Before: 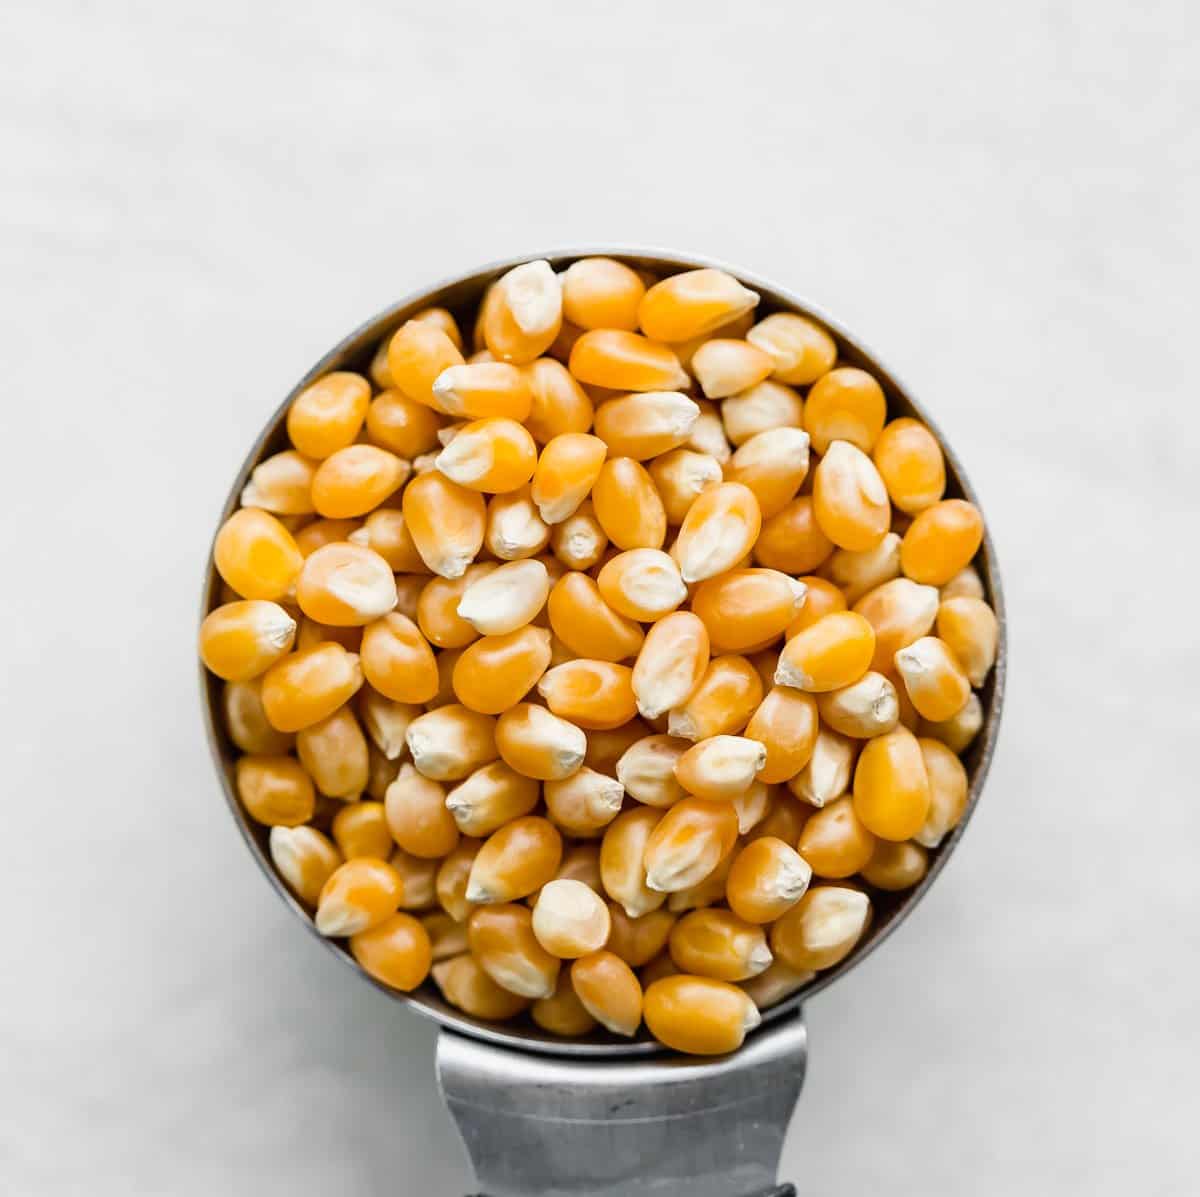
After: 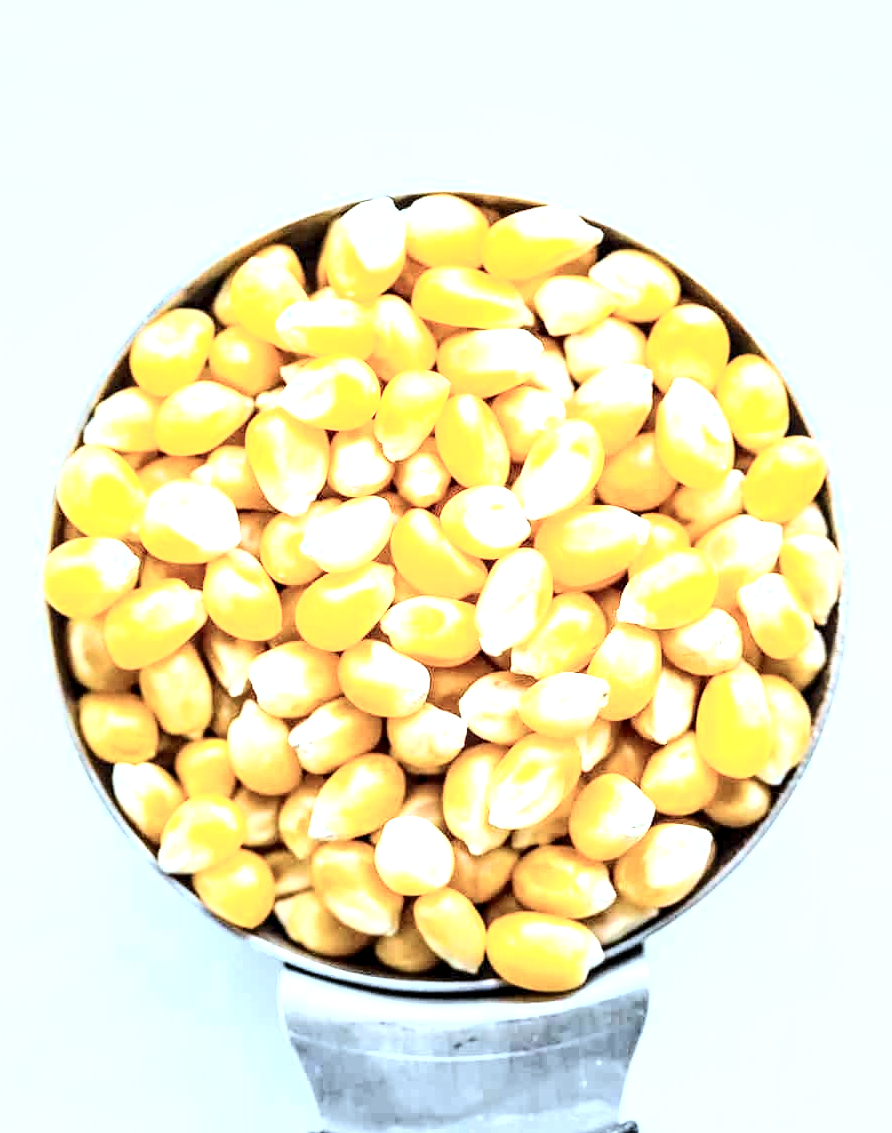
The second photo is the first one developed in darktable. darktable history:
color calibration: x 0.383, y 0.372, temperature 3924.38 K
crop and rotate: left 13.109%, top 5.304%, right 12.547%
local contrast: highlights 60%, shadows 59%, detail 160%
exposure: black level correction 0, exposure 1.001 EV, compensate highlight preservation false
levels: levels [0.031, 0.5, 0.969]
shadows and highlights: shadows 13.81, white point adjustment 1.29, highlights -0.385, soften with gaussian
tone curve: curves: ch0 [(0, 0) (0.003, 0.003) (0.011, 0.013) (0.025, 0.028) (0.044, 0.05) (0.069, 0.079) (0.1, 0.113) (0.136, 0.154) (0.177, 0.201) (0.224, 0.268) (0.277, 0.38) (0.335, 0.486) (0.399, 0.588) (0.468, 0.688) (0.543, 0.787) (0.623, 0.854) (0.709, 0.916) (0.801, 0.957) (0.898, 0.978) (1, 1)], color space Lab, independent channels, preserve colors none
